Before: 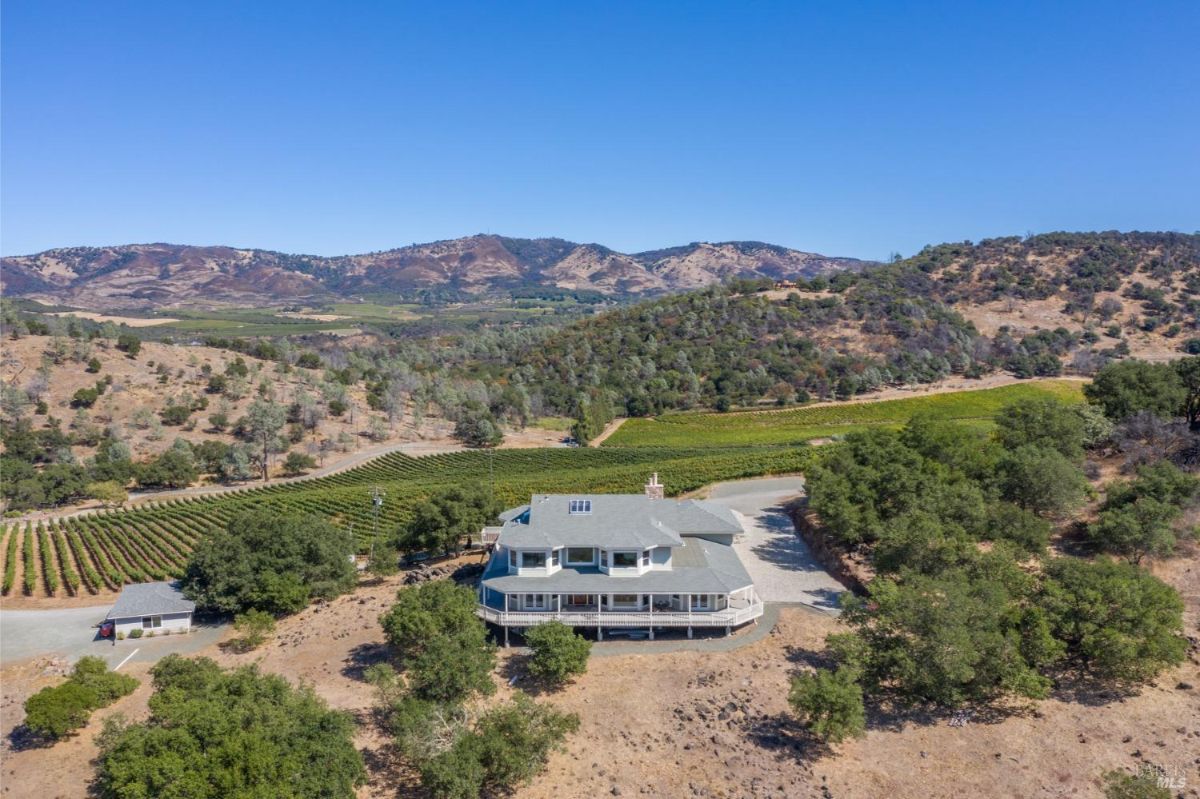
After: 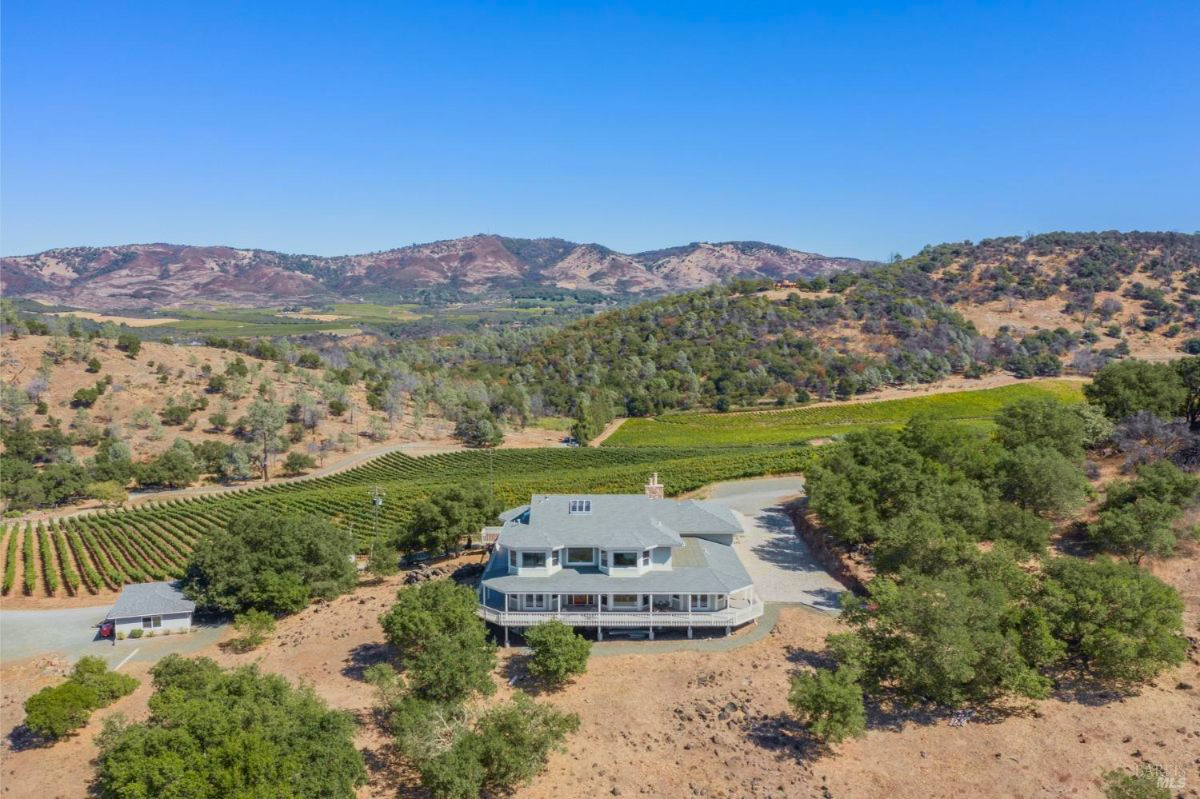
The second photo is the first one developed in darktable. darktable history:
white balance: red 0.978, blue 0.999
contrast brightness saturation: contrast 0.03, brightness 0.06, saturation 0.13
tone curve: curves: ch0 [(0, 0.014) (0.036, 0.047) (0.15, 0.156) (0.27, 0.258) (0.511, 0.506) (0.761, 0.741) (1, 0.919)]; ch1 [(0, 0) (0.179, 0.173) (0.322, 0.32) (0.429, 0.431) (0.502, 0.5) (0.519, 0.522) (0.562, 0.575) (0.631, 0.65) (0.72, 0.692) (1, 1)]; ch2 [(0, 0) (0.29, 0.295) (0.404, 0.436) (0.497, 0.498) (0.533, 0.556) (0.599, 0.607) (0.696, 0.707) (1, 1)], color space Lab, independent channels, preserve colors none
